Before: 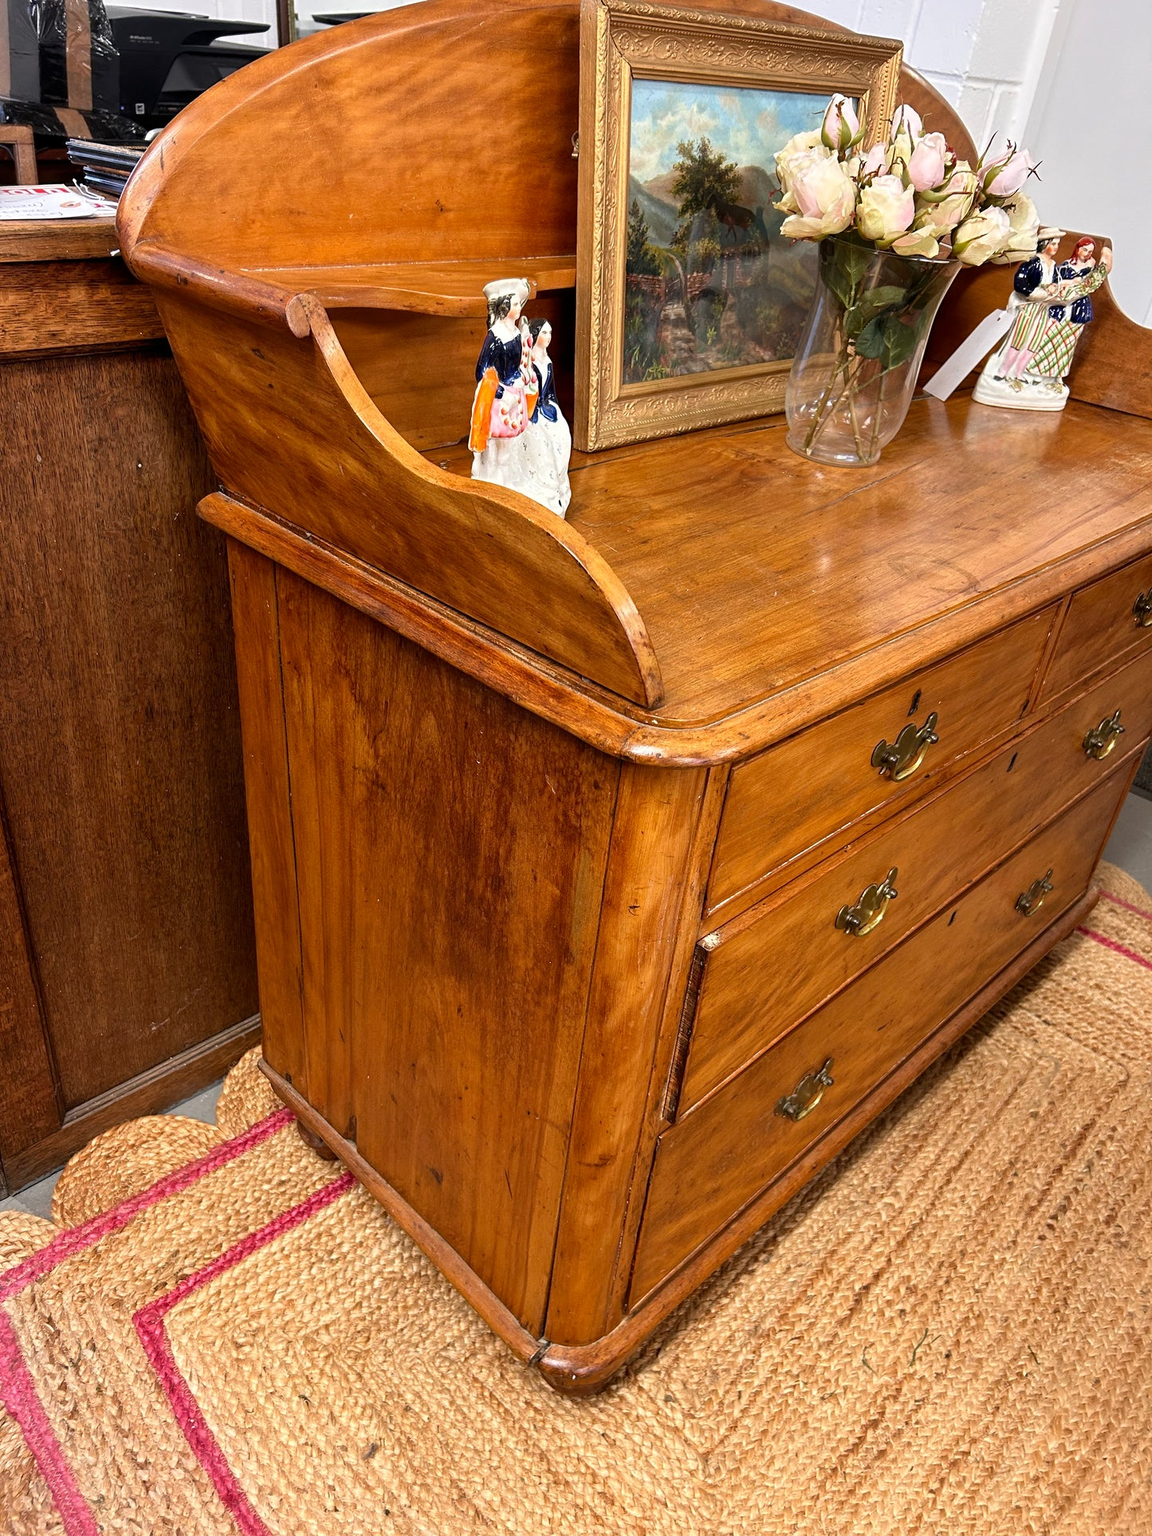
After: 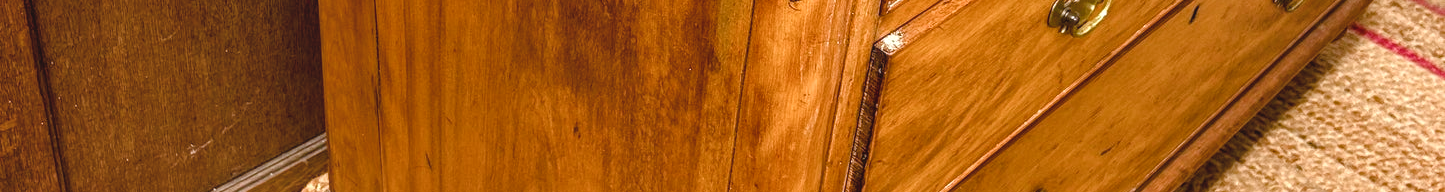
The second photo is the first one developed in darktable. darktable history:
contrast brightness saturation: contrast -0.15, brightness 0.05, saturation -0.12
crop and rotate: top 59.084%, bottom 30.916%
local contrast: on, module defaults
color balance rgb: perceptual saturation grading › global saturation 25%, perceptual saturation grading › highlights -50%, perceptual saturation grading › shadows 30%, perceptual brilliance grading › global brilliance 12%, global vibrance 20%
